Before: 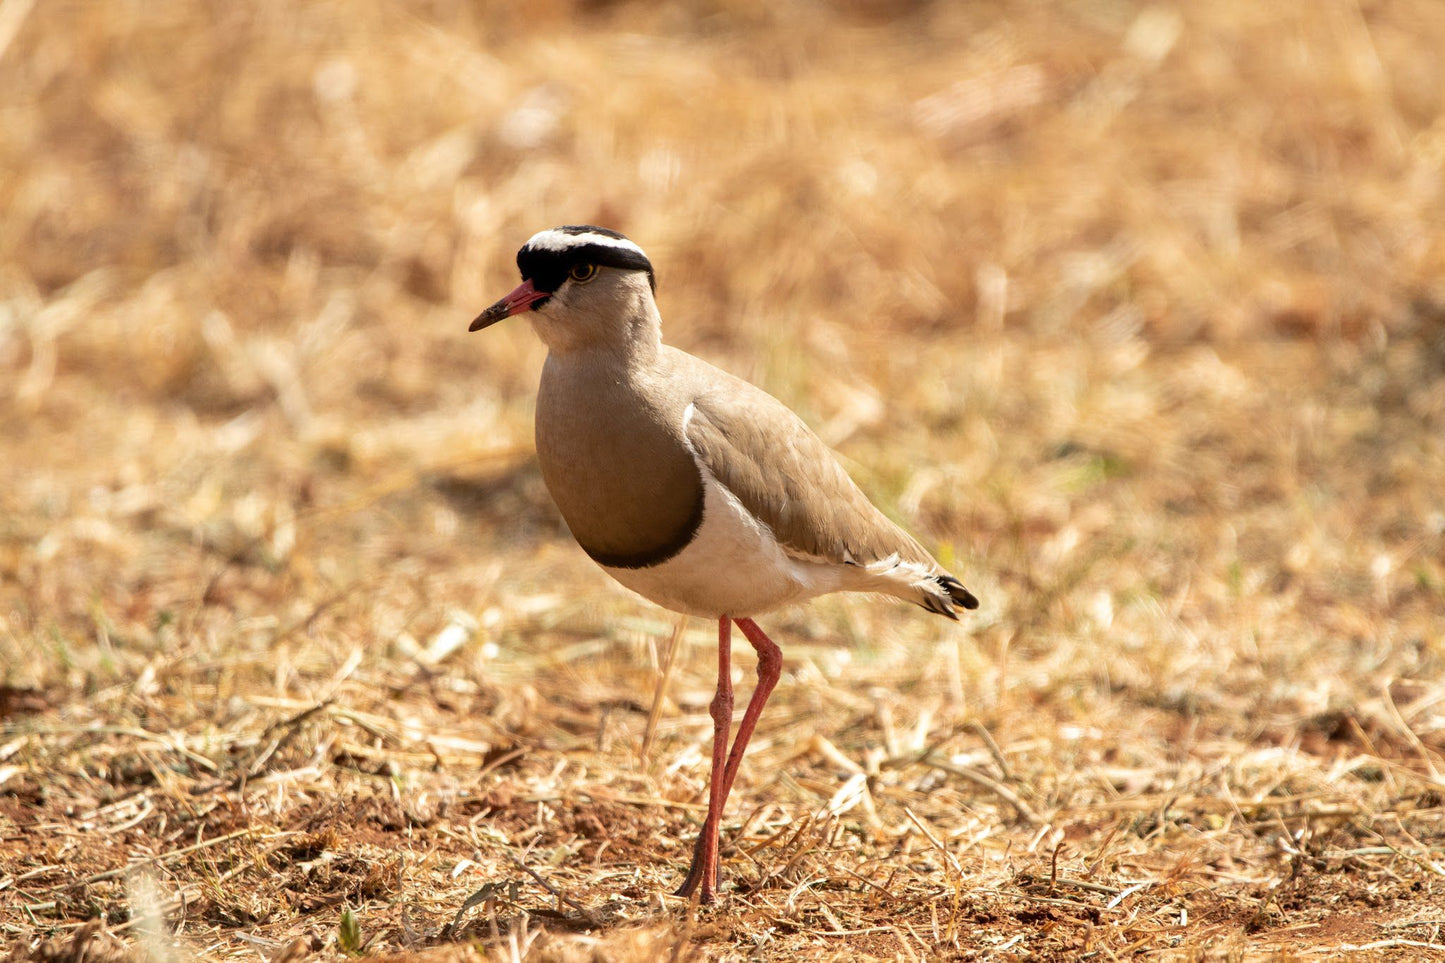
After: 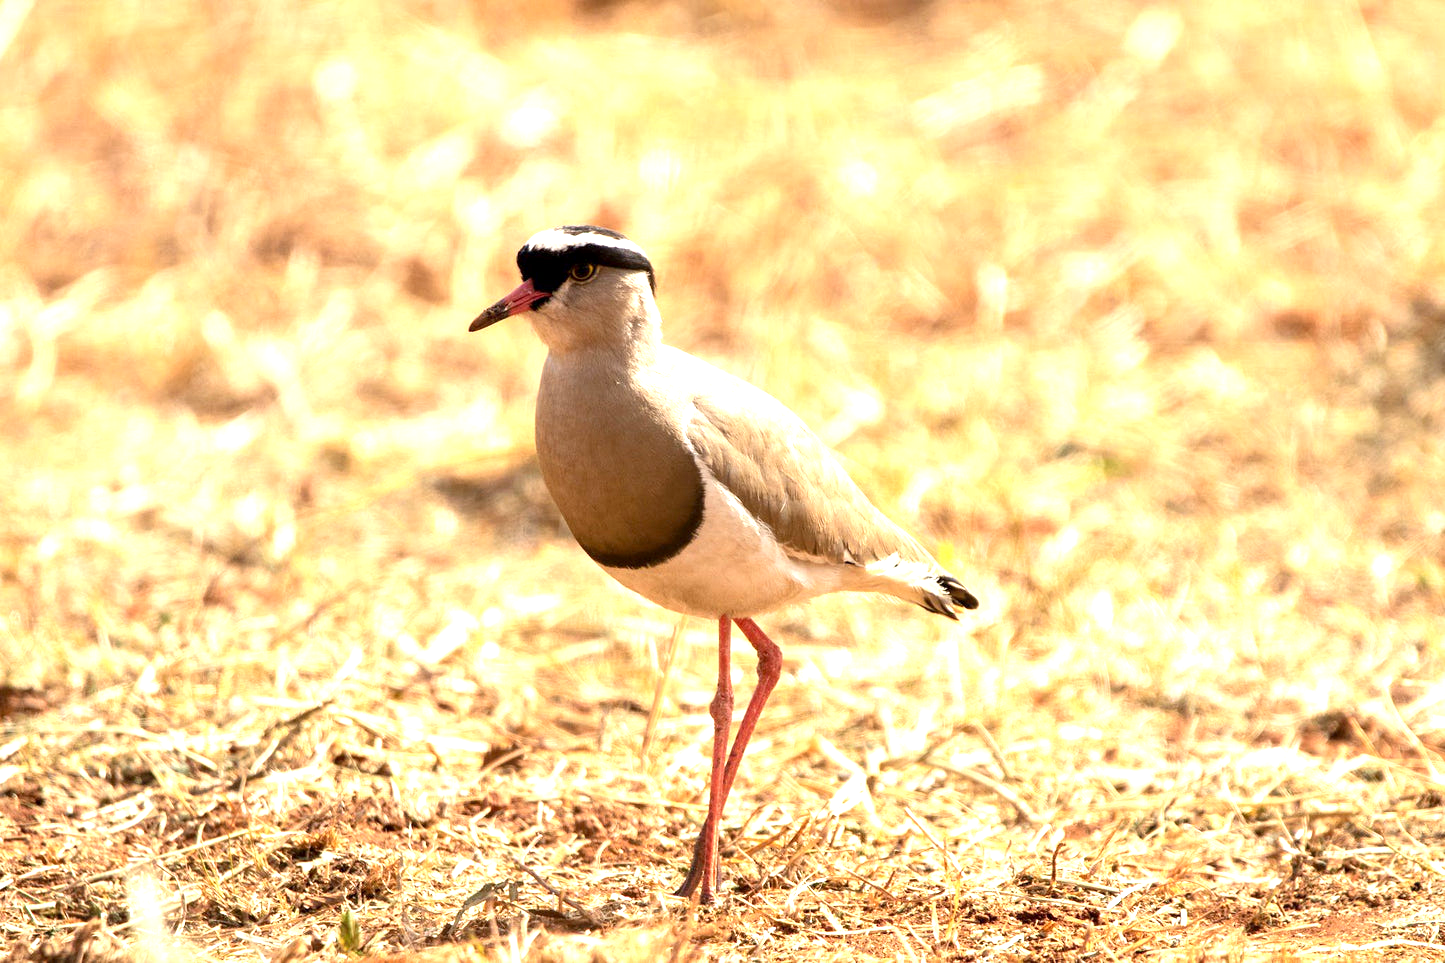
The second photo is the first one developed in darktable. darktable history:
contrast brightness saturation: contrast 0.054
exposure: black level correction 0.001, exposure 1.116 EV, compensate exposure bias true, compensate highlight preservation false
